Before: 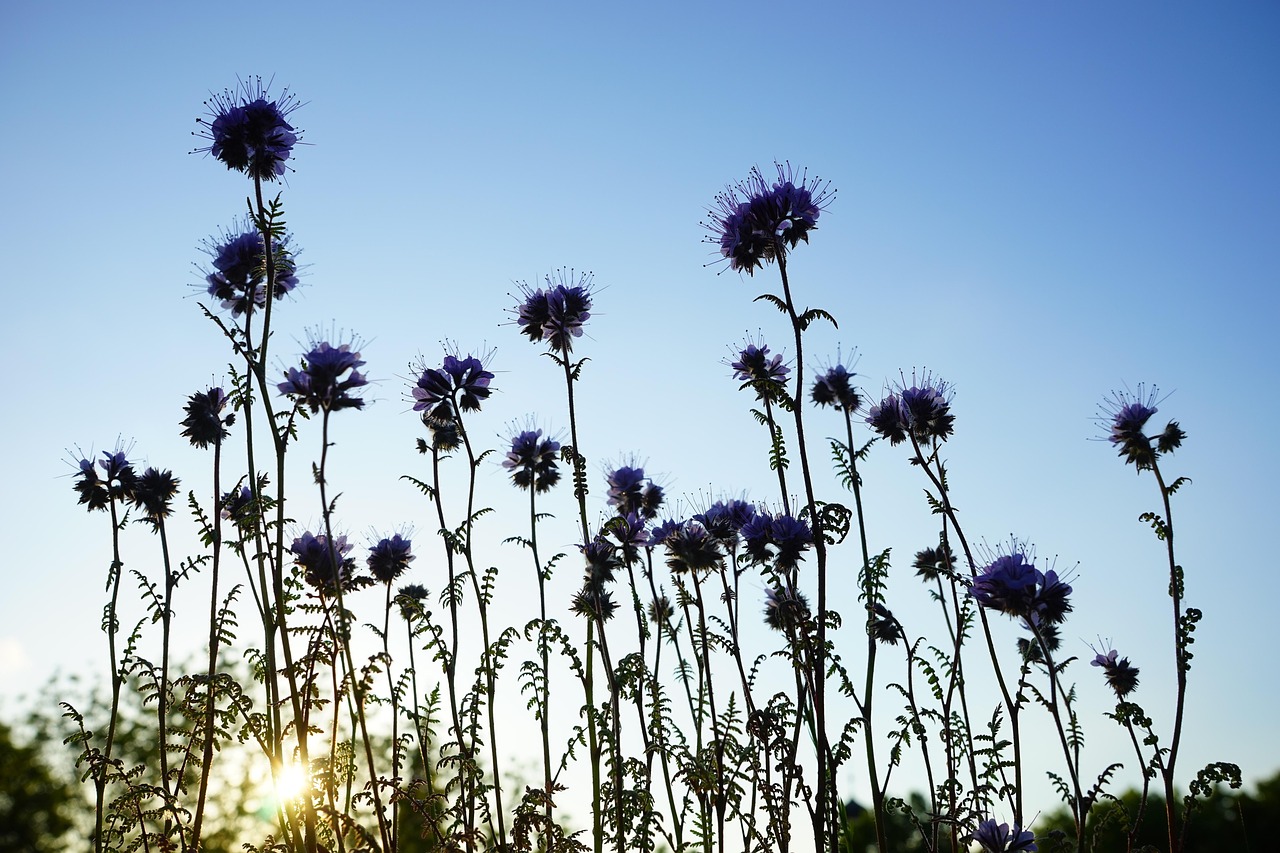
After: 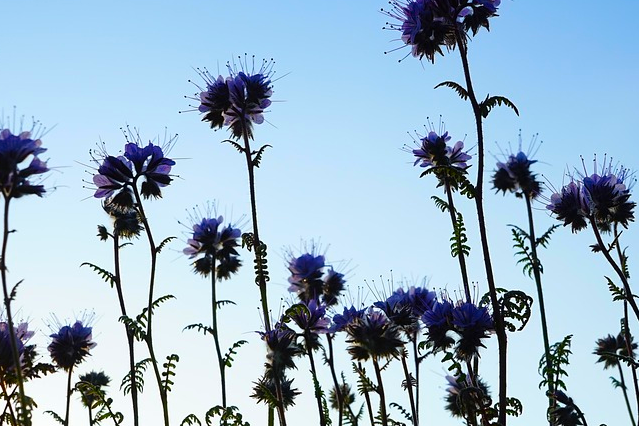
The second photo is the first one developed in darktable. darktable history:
color correction: saturation 1.34
crop: left 25%, top 25%, right 25%, bottom 25%
